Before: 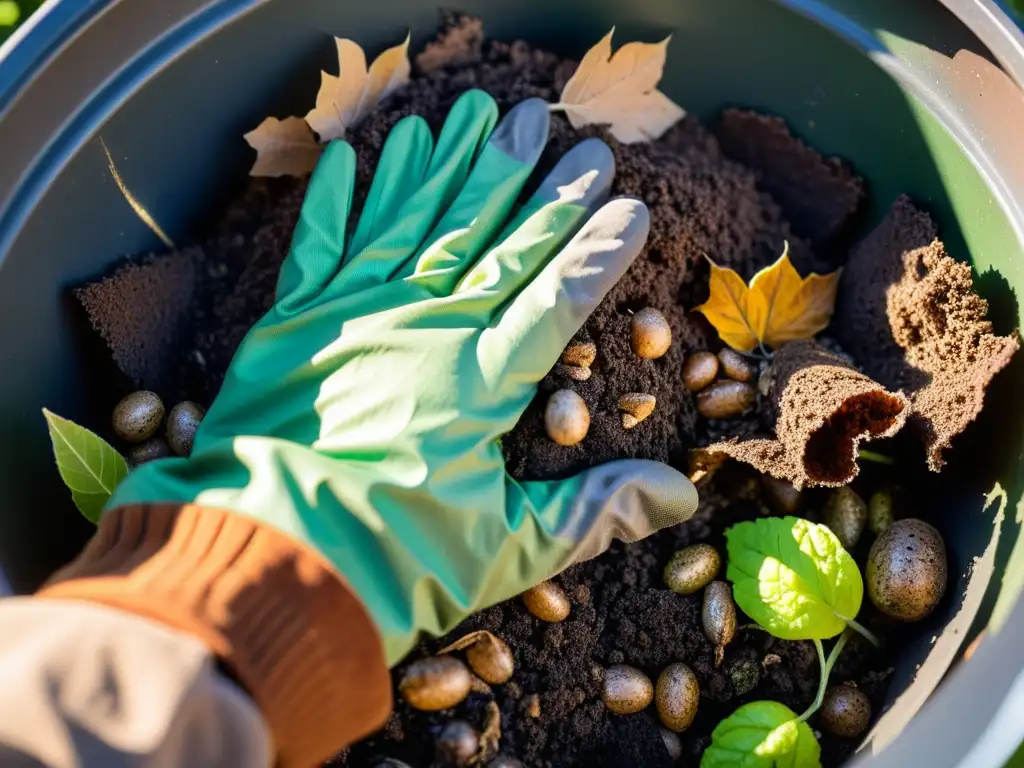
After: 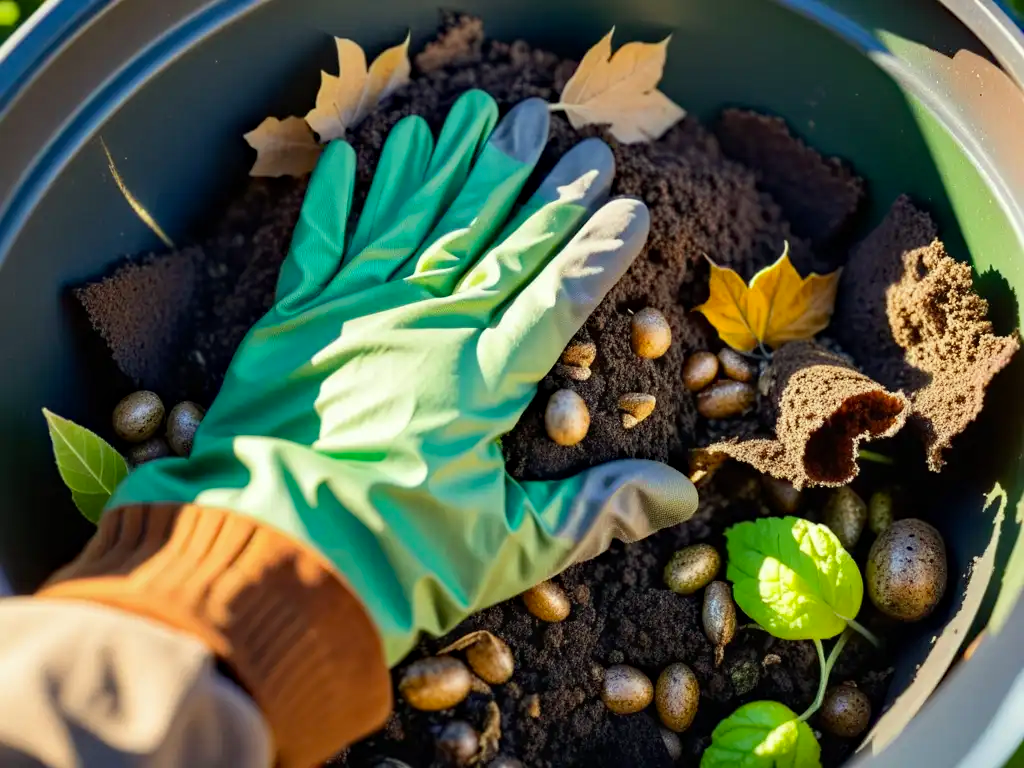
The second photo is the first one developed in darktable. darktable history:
haze removal: compatibility mode true, adaptive false
color correction: highlights a* -4.26, highlights b* 7.26
